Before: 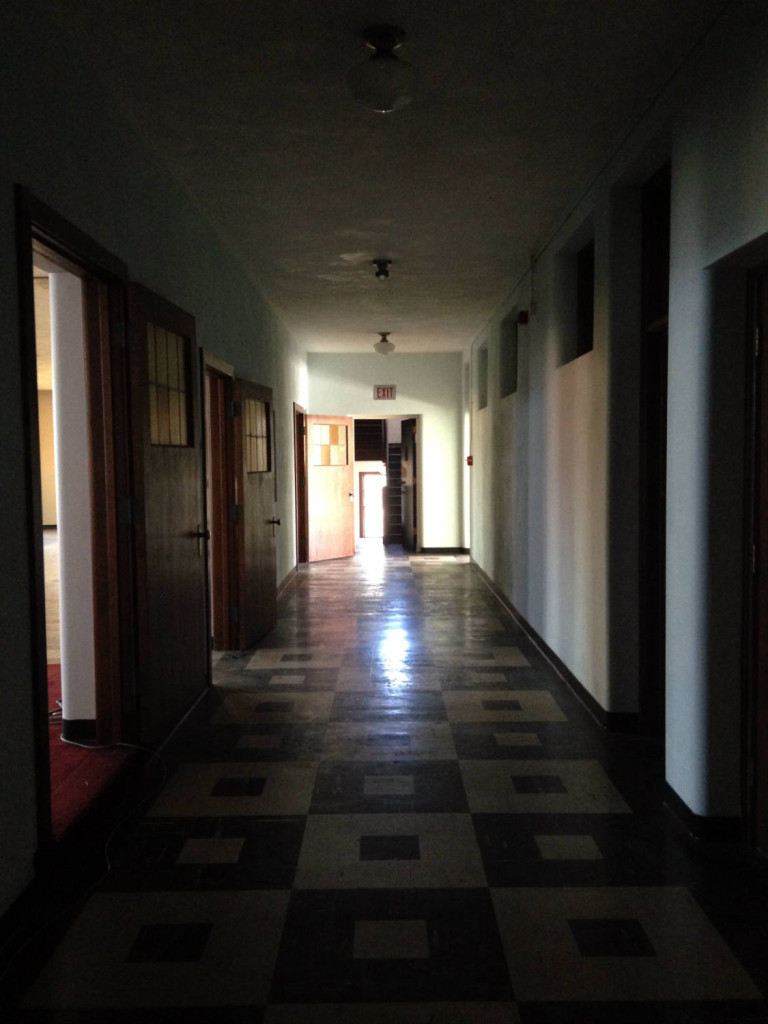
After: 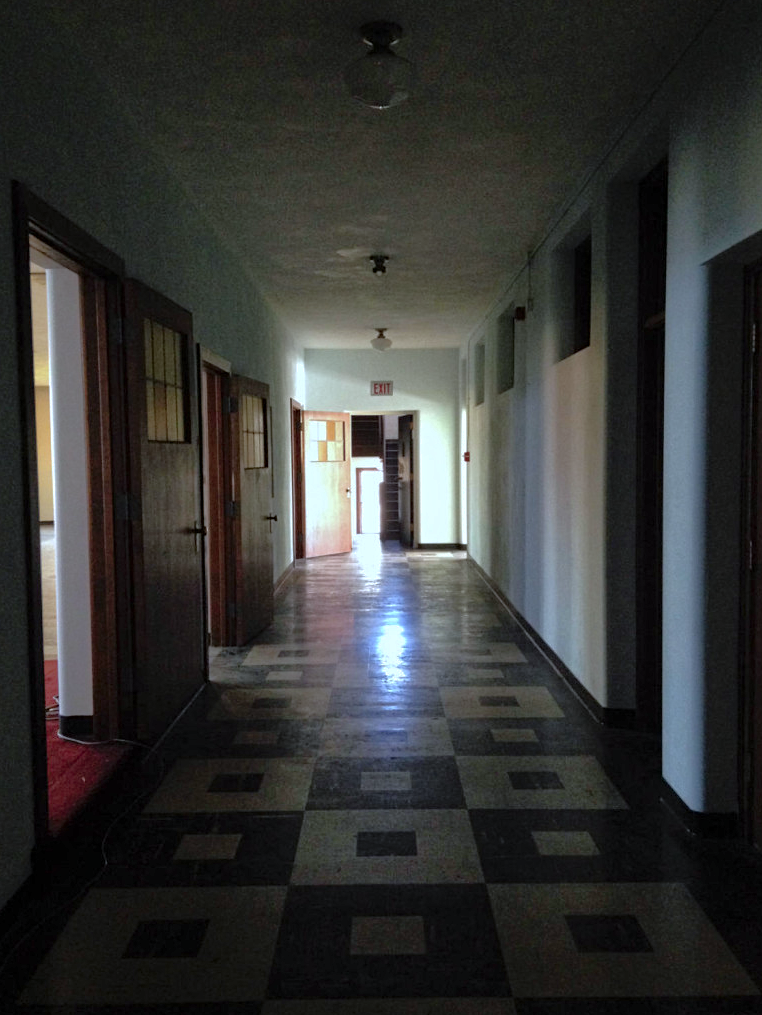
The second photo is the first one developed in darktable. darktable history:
crop: left 0.434%, top 0.485%, right 0.244%, bottom 0.386%
contrast equalizer: y [[0.5, 0.5, 0.5, 0.512, 0.552, 0.62], [0.5 ×6], [0.5 ×4, 0.504, 0.553], [0 ×6], [0 ×6]]
shadows and highlights: on, module defaults
white balance: red 0.924, blue 1.095
